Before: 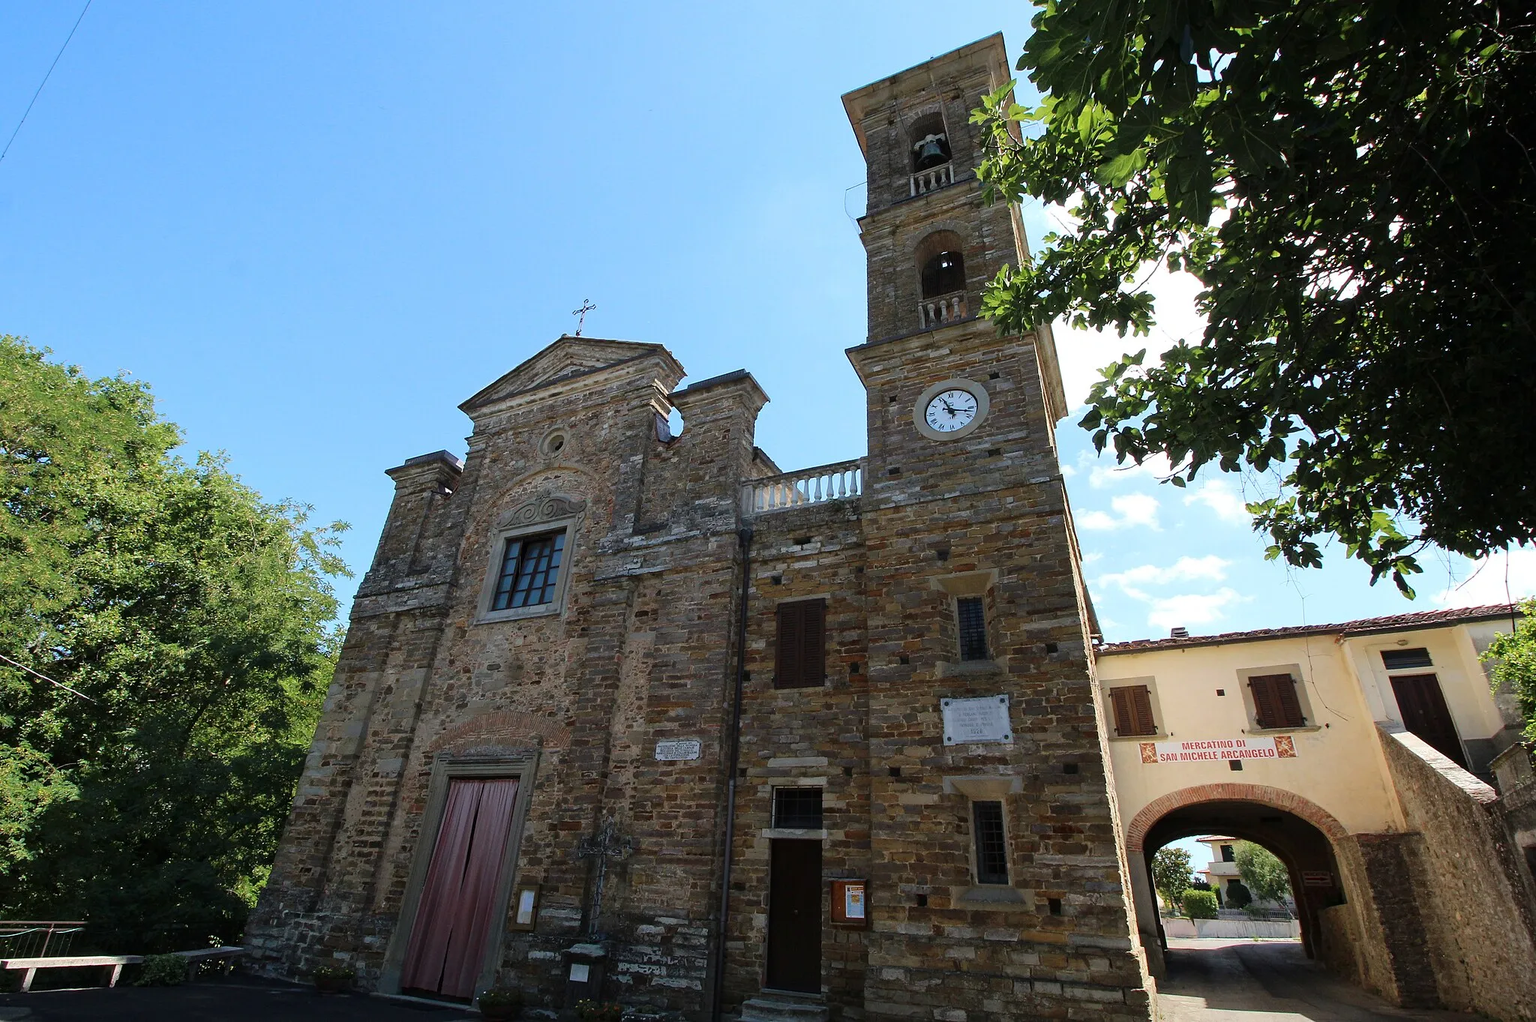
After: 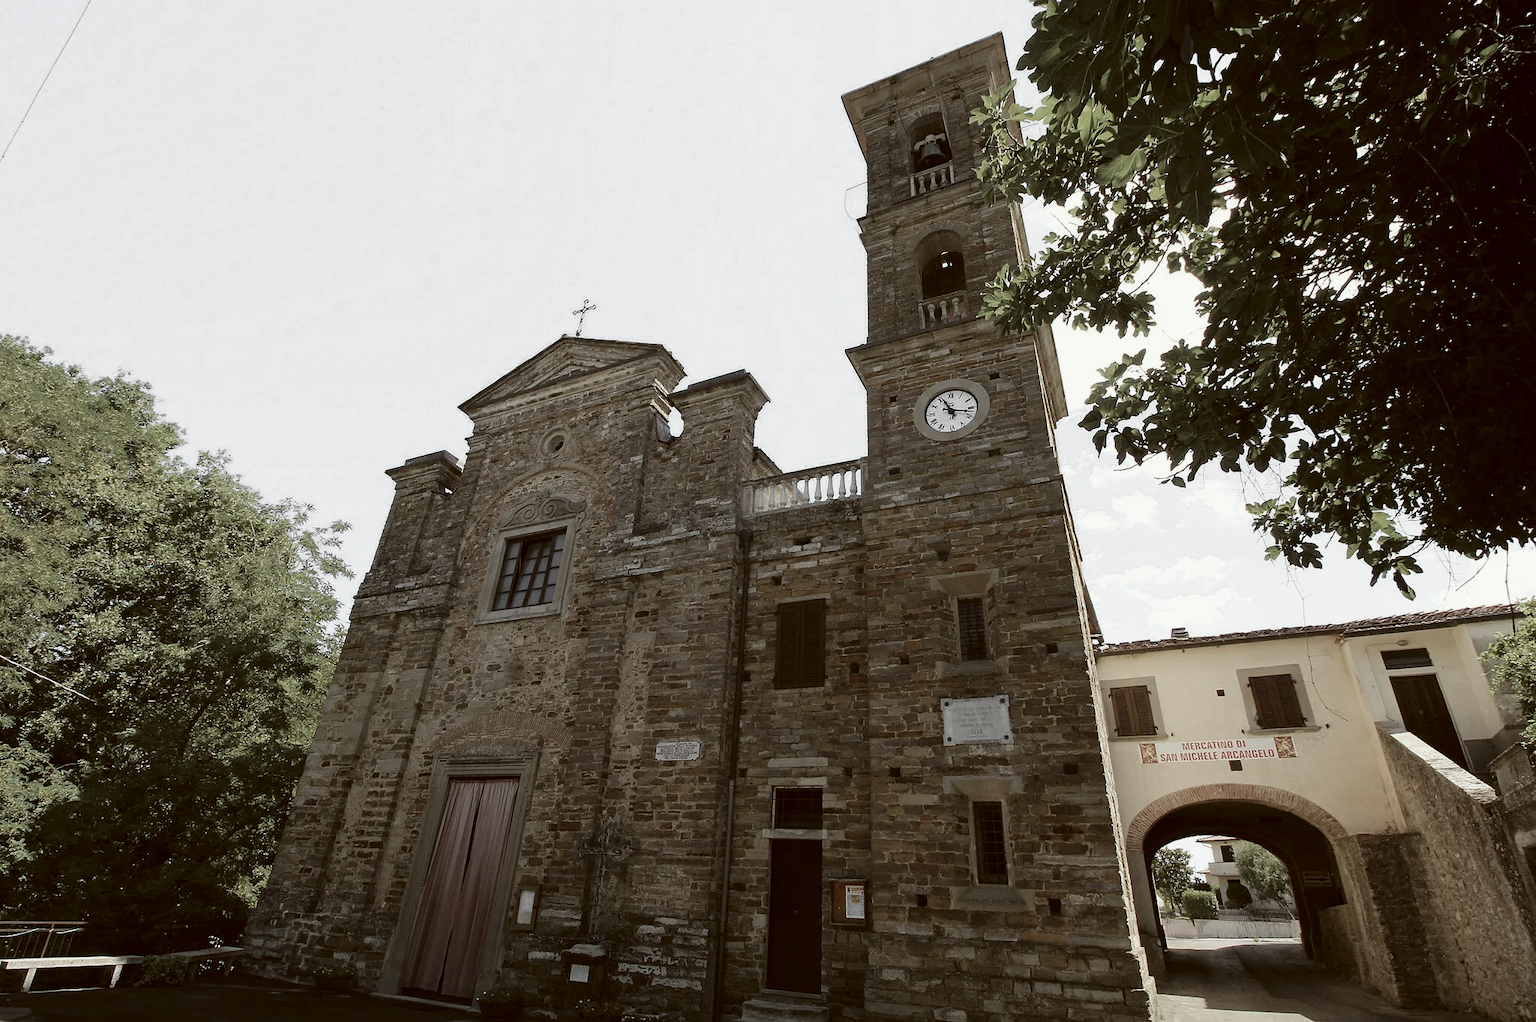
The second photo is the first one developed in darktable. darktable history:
color zones: curves: ch0 [(0, 0.613) (0.01, 0.613) (0.245, 0.448) (0.498, 0.529) (0.642, 0.665) (0.879, 0.777) (0.99, 0.613)]; ch1 [(0, 0.035) (0.121, 0.189) (0.259, 0.197) (0.415, 0.061) (0.589, 0.022) (0.732, 0.022) (0.857, 0.026) (0.991, 0.053)]
color correction: highlights a* -5.18, highlights b* 9.8, shadows a* 9.84, shadows b* 24.39
